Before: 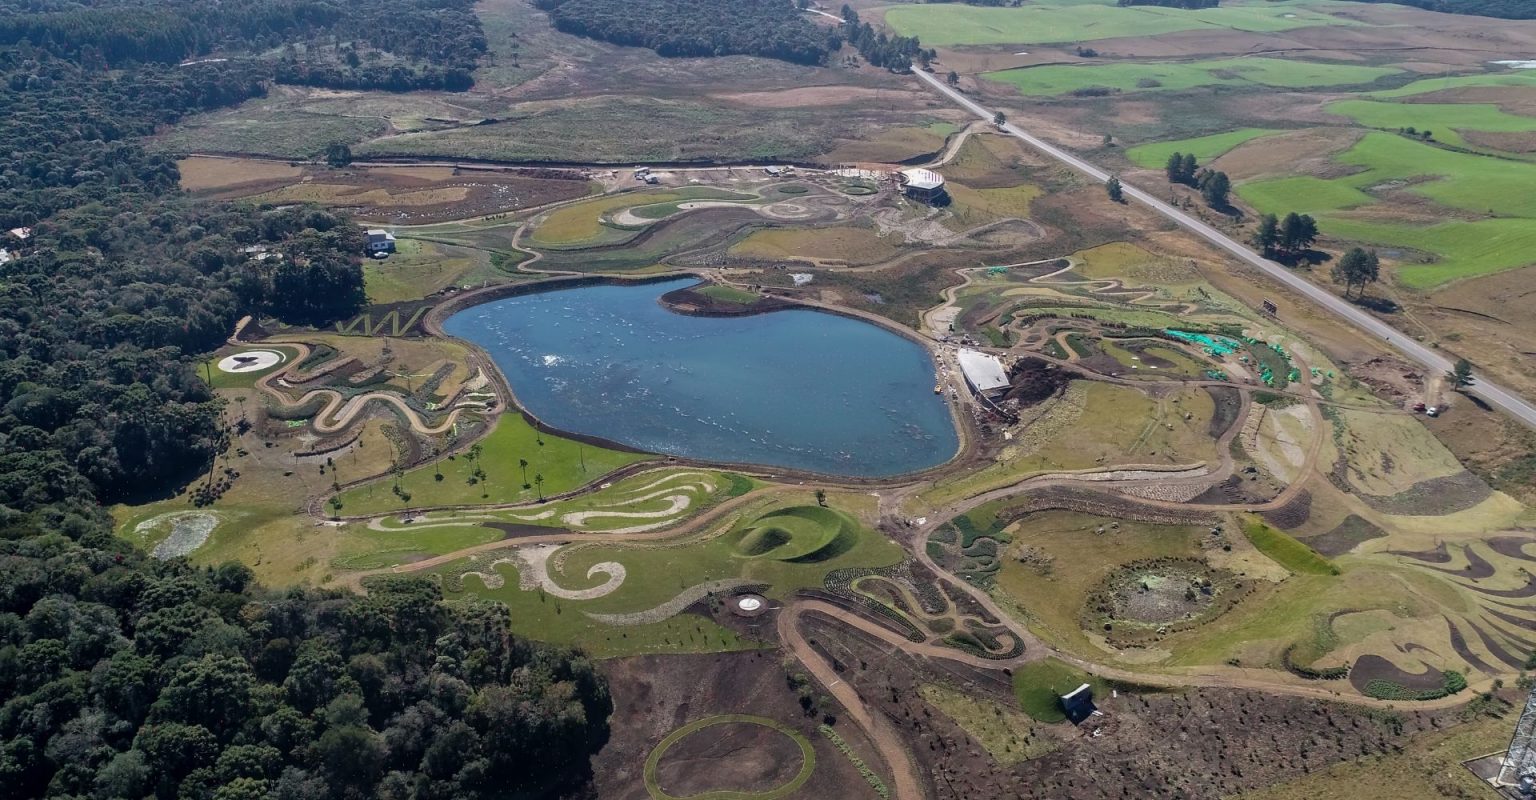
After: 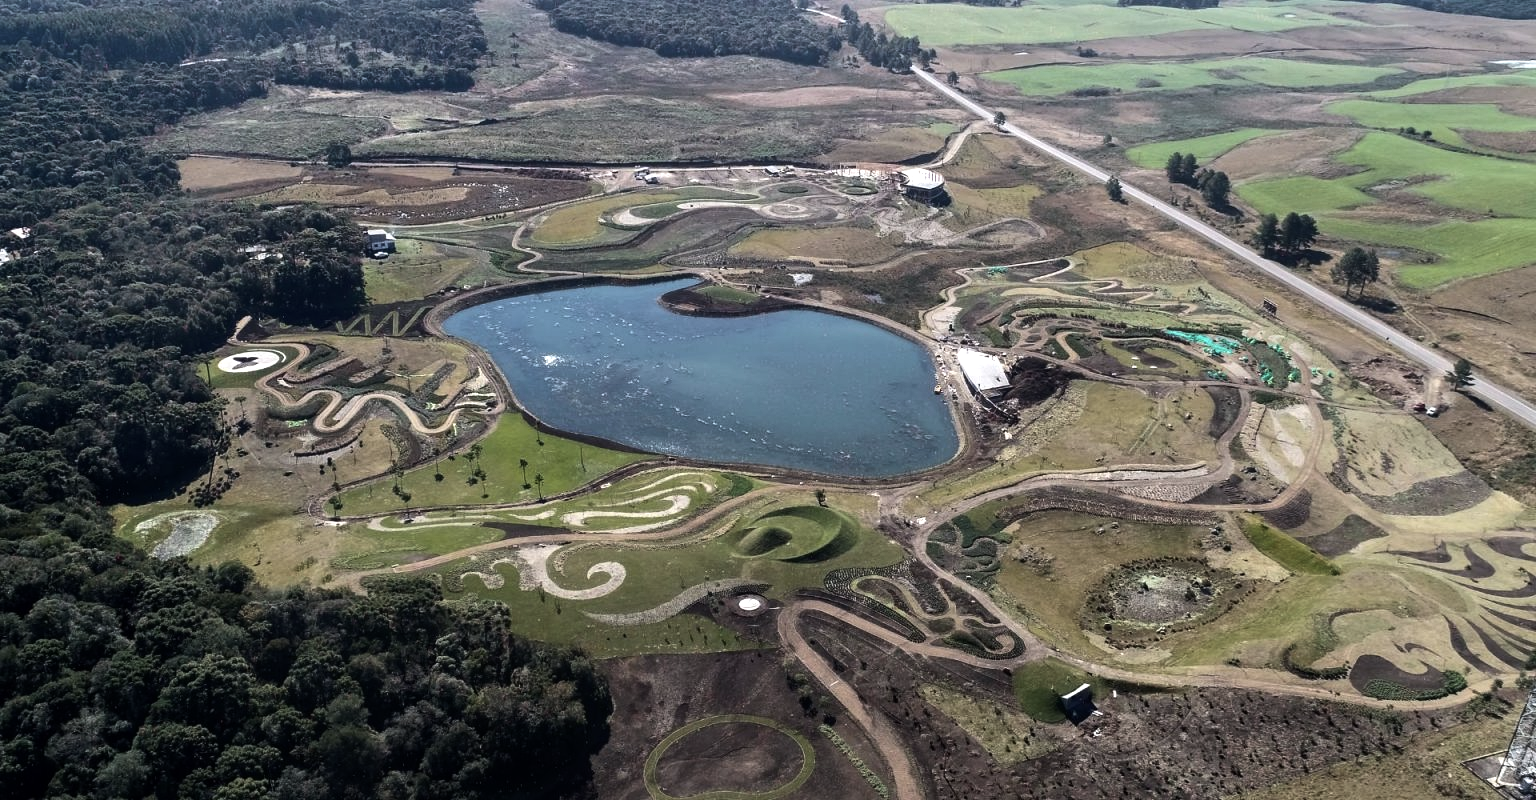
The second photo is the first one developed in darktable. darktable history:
contrast brightness saturation: contrast 0.065, brightness -0.013, saturation -0.245
tone equalizer: -8 EV -0.739 EV, -7 EV -0.666 EV, -6 EV -0.616 EV, -5 EV -0.422 EV, -3 EV 0.388 EV, -2 EV 0.6 EV, -1 EV 0.681 EV, +0 EV 0.726 EV, edges refinement/feathering 500, mask exposure compensation -1.57 EV, preserve details no
